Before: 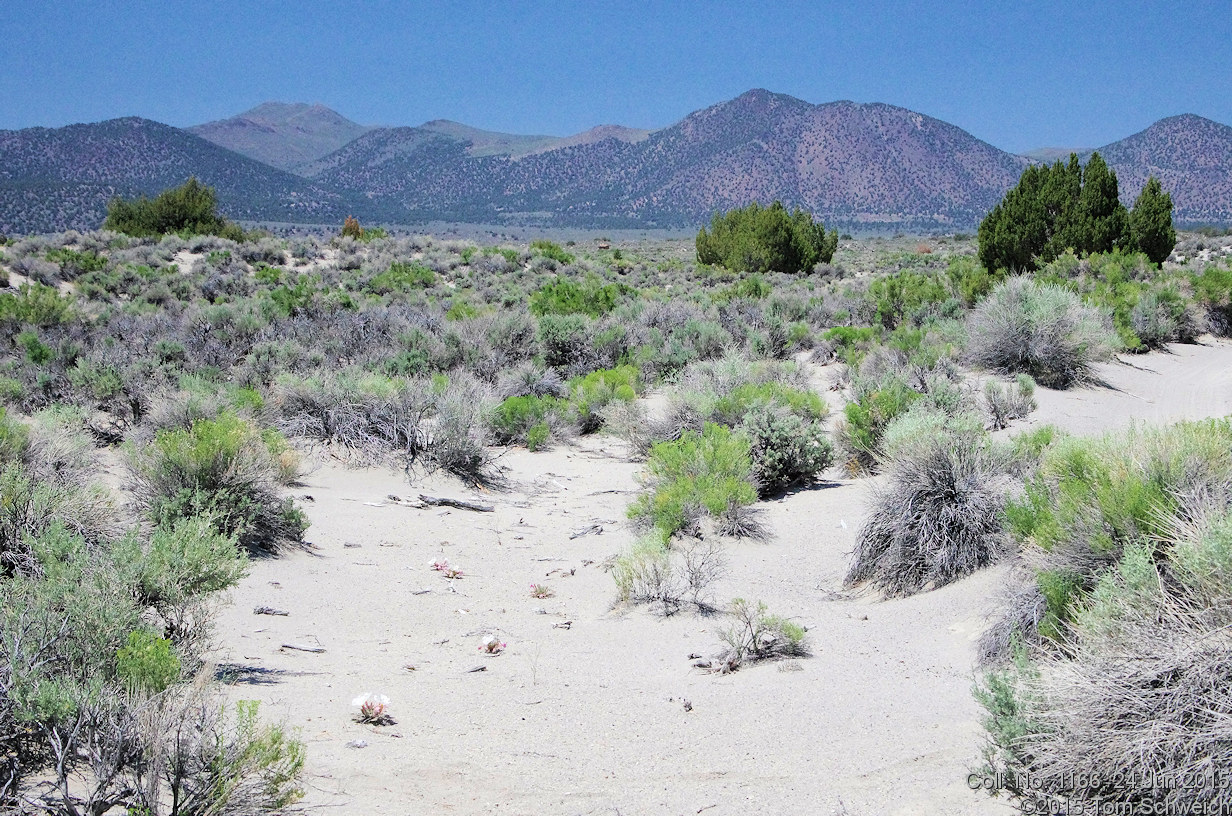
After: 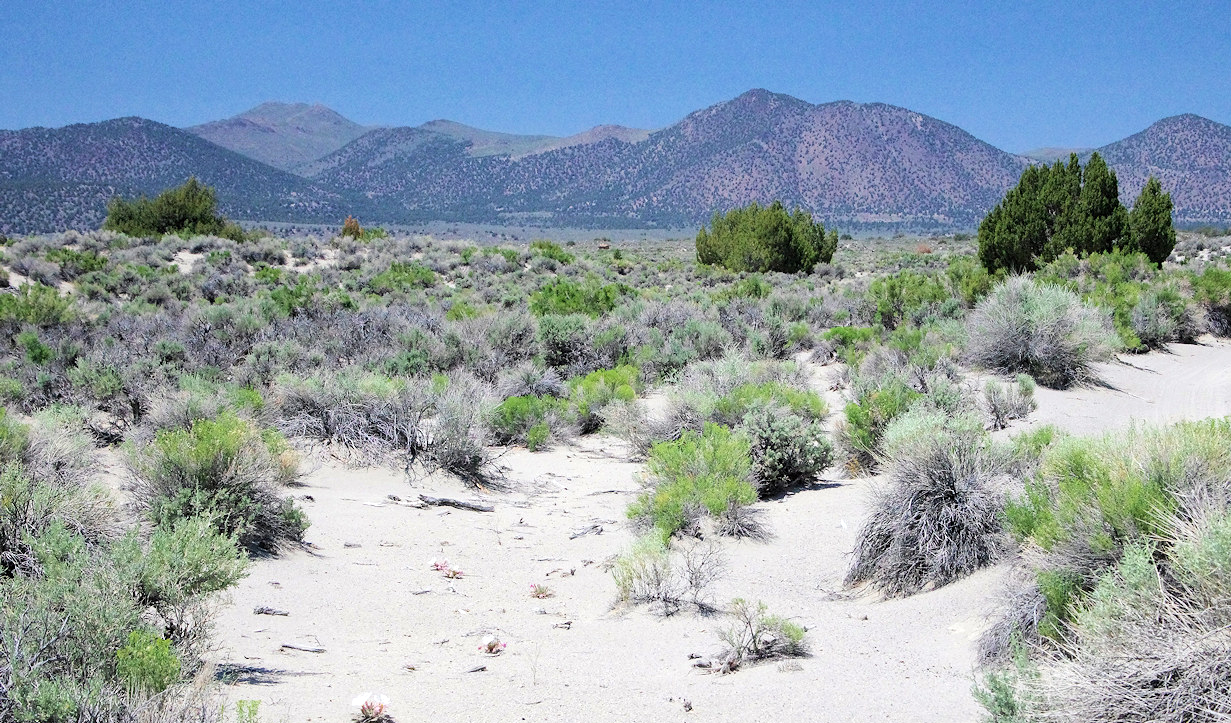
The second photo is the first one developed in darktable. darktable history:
exposure: black level correction 0.001, exposure 0.193 EV, compensate highlight preservation false
crop and rotate: top 0%, bottom 11.352%
